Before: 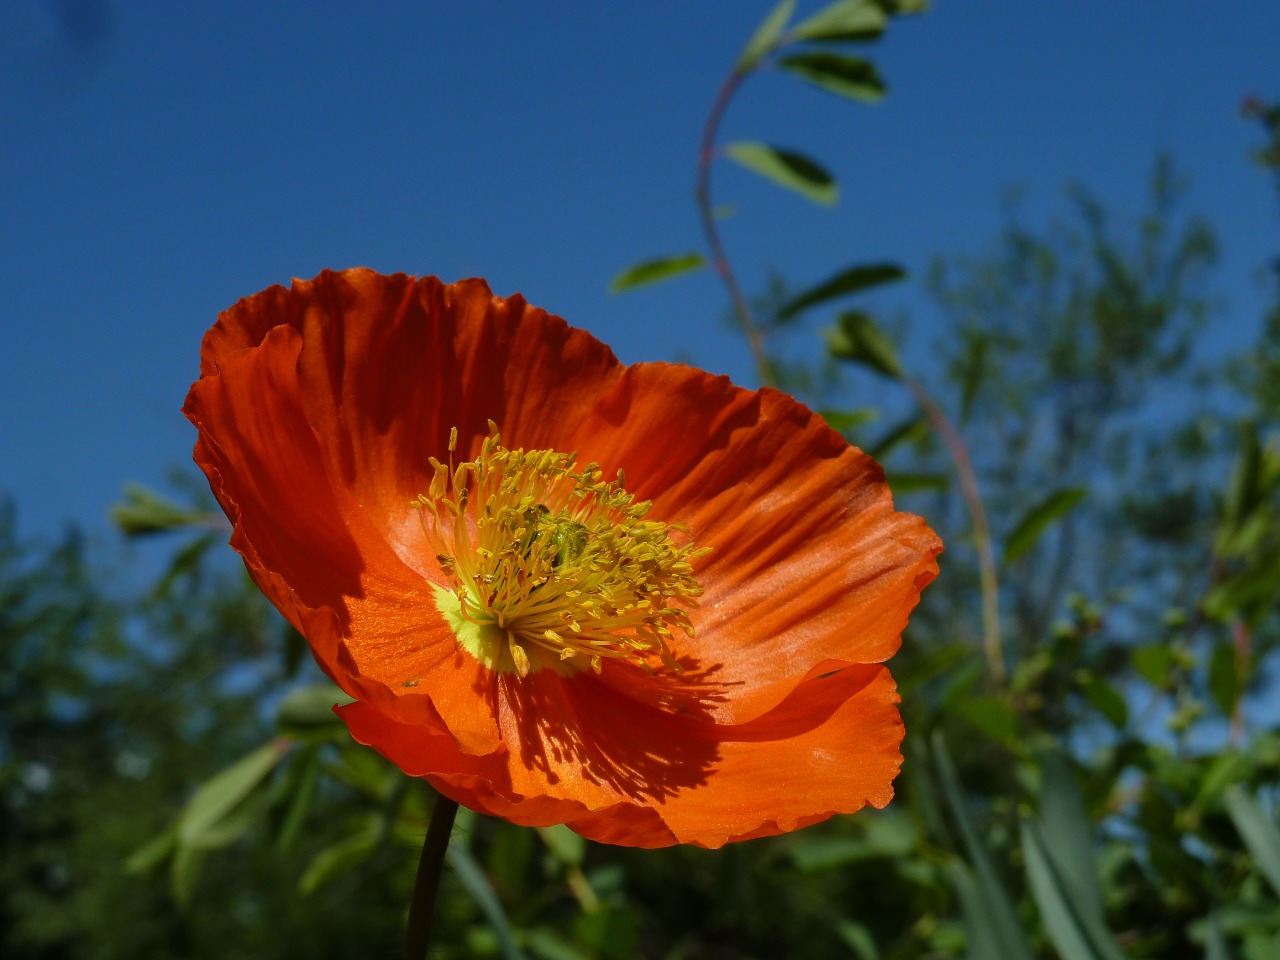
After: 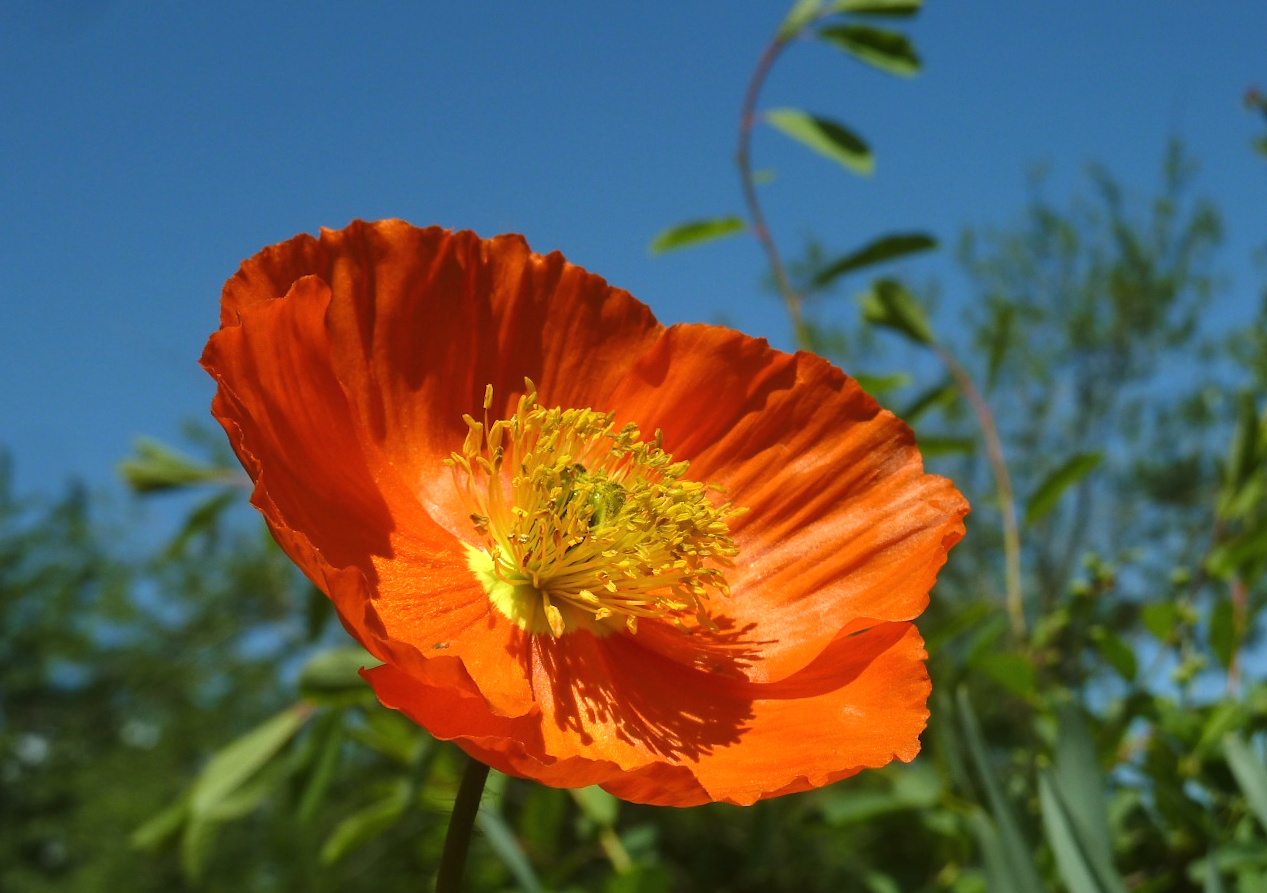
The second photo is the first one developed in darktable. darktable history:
exposure: black level correction 0, exposure 0.7 EV, compensate exposure bias true, compensate highlight preservation false
color balance: mode lift, gamma, gain (sRGB), lift [1.04, 1, 1, 0.97], gamma [1.01, 1, 1, 0.97], gain [0.96, 1, 1, 0.97]
rotate and perspective: rotation 0.679°, lens shift (horizontal) 0.136, crop left 0.009, crop right 0.991, crop top 0.078, crop bottom 0.95
